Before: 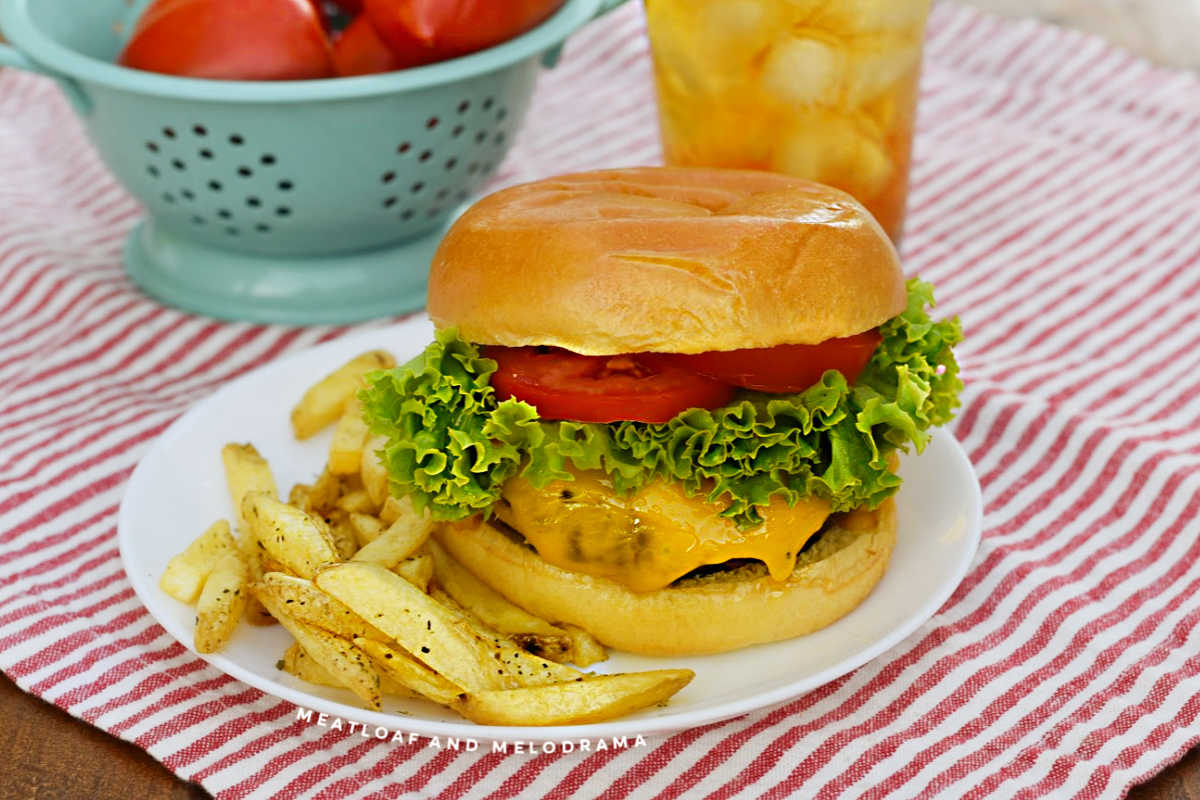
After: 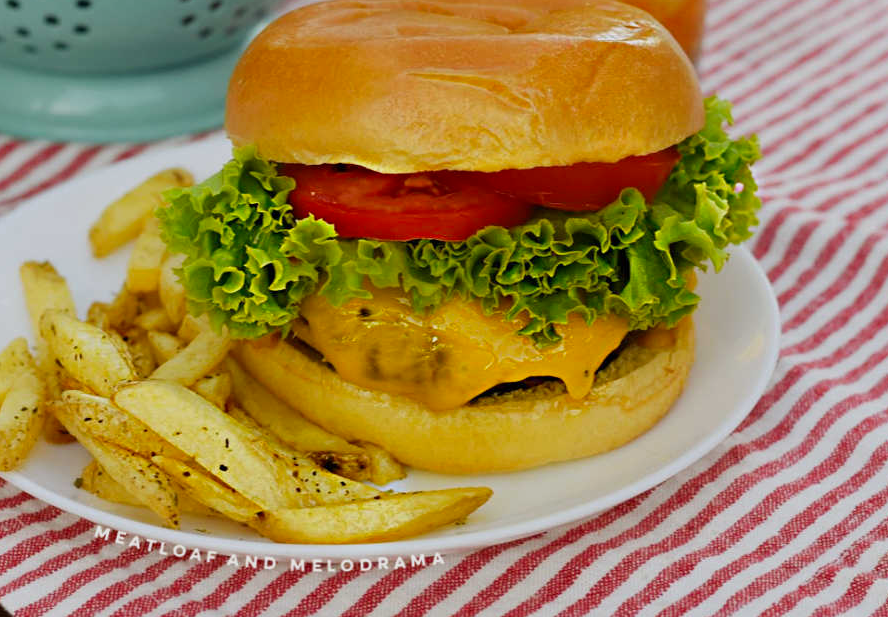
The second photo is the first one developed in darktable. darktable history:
crop: left 16.871%, top 22.857%, right 9.116%
shadows and highlights: radius 121.13, shadows 21.4, white point adjustment -9.72, highlights -14.39, soften with gaussian
